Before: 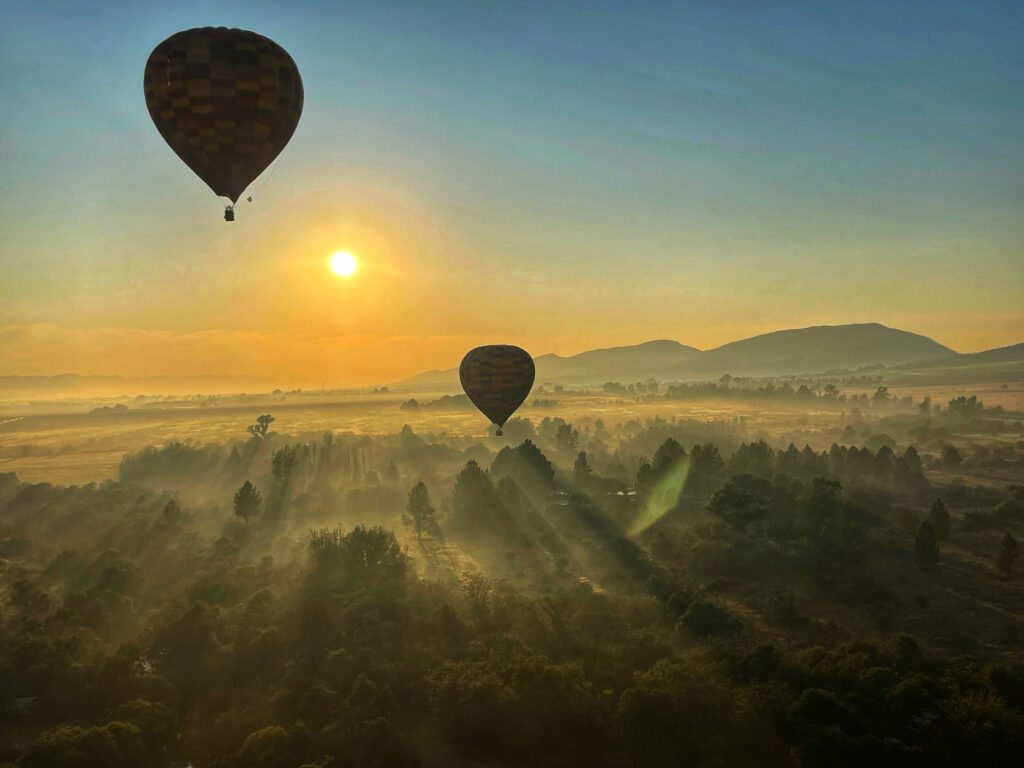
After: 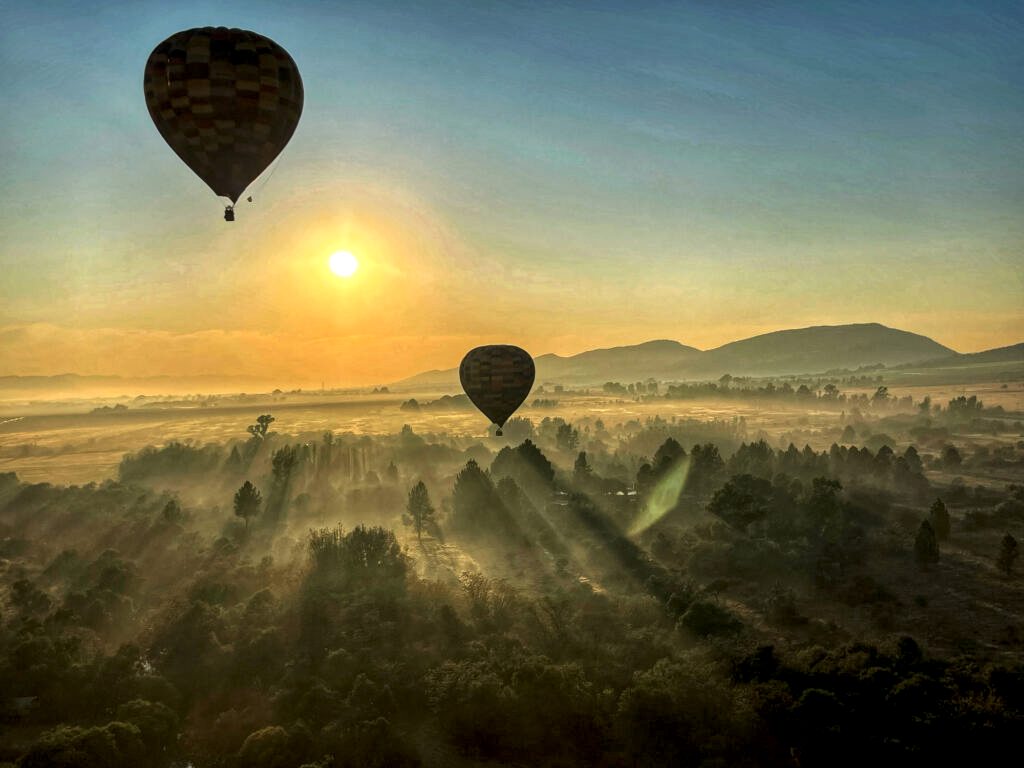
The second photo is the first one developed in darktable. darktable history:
shadows and highlights: radius 125.46, shadows 21.19, highlights -21.19, low approximation 0.01
local contrast: highlights 60%, shadows 60%, detail 160%
